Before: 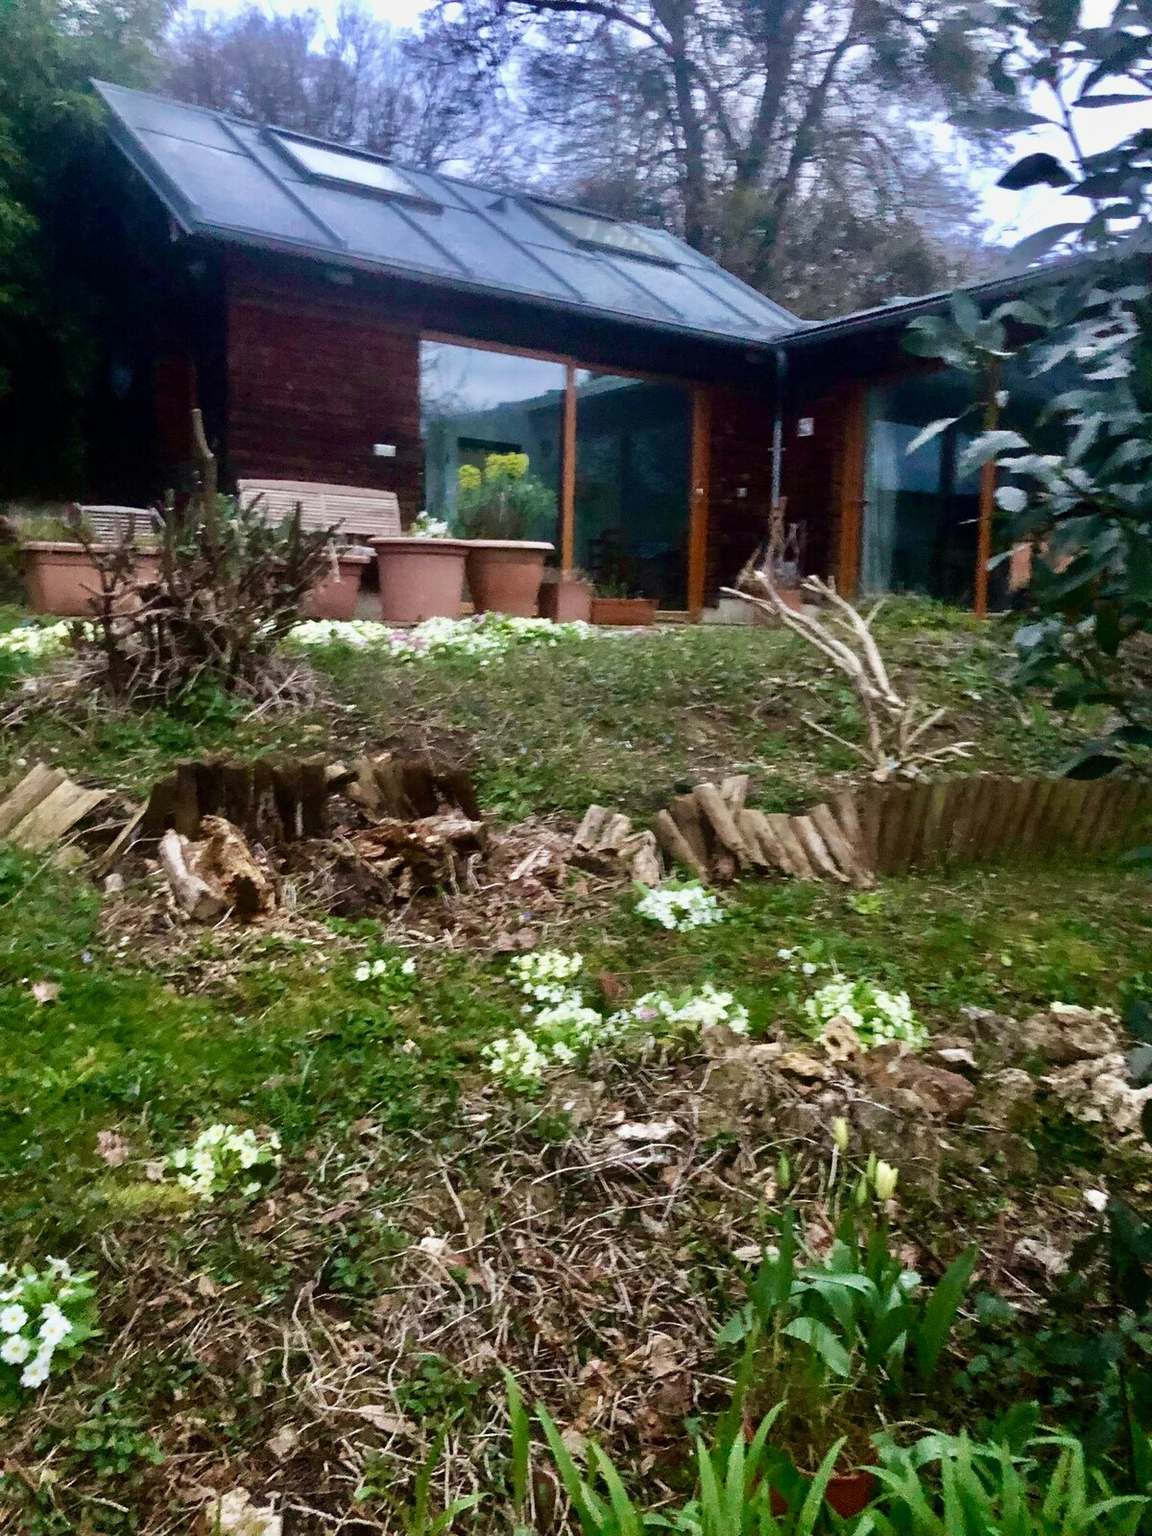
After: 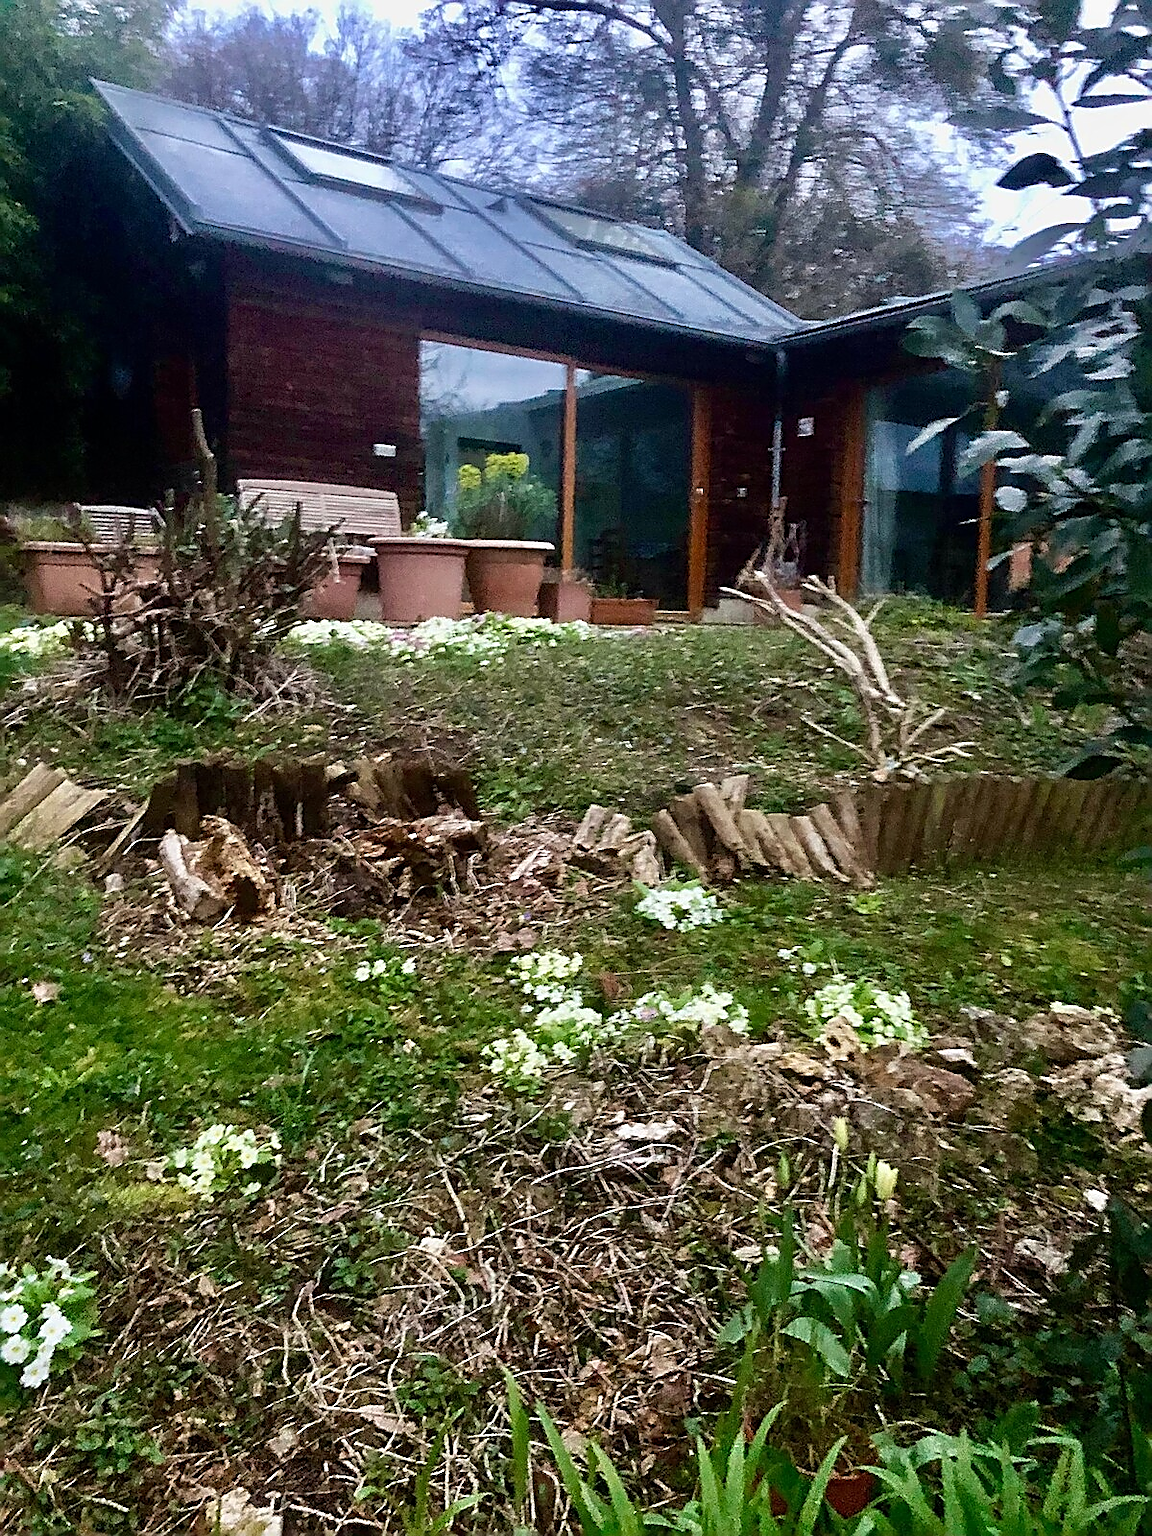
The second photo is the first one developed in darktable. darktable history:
sharpen: radius 1.709, amount 1.307
contrast equalizer: octaves 7, y [[0.5 ×6], [0.5 ×6], [0.975, 0.964, 0.925, 0.865, 0.793, 0.721], [0 ×6], [0 ×6]]
